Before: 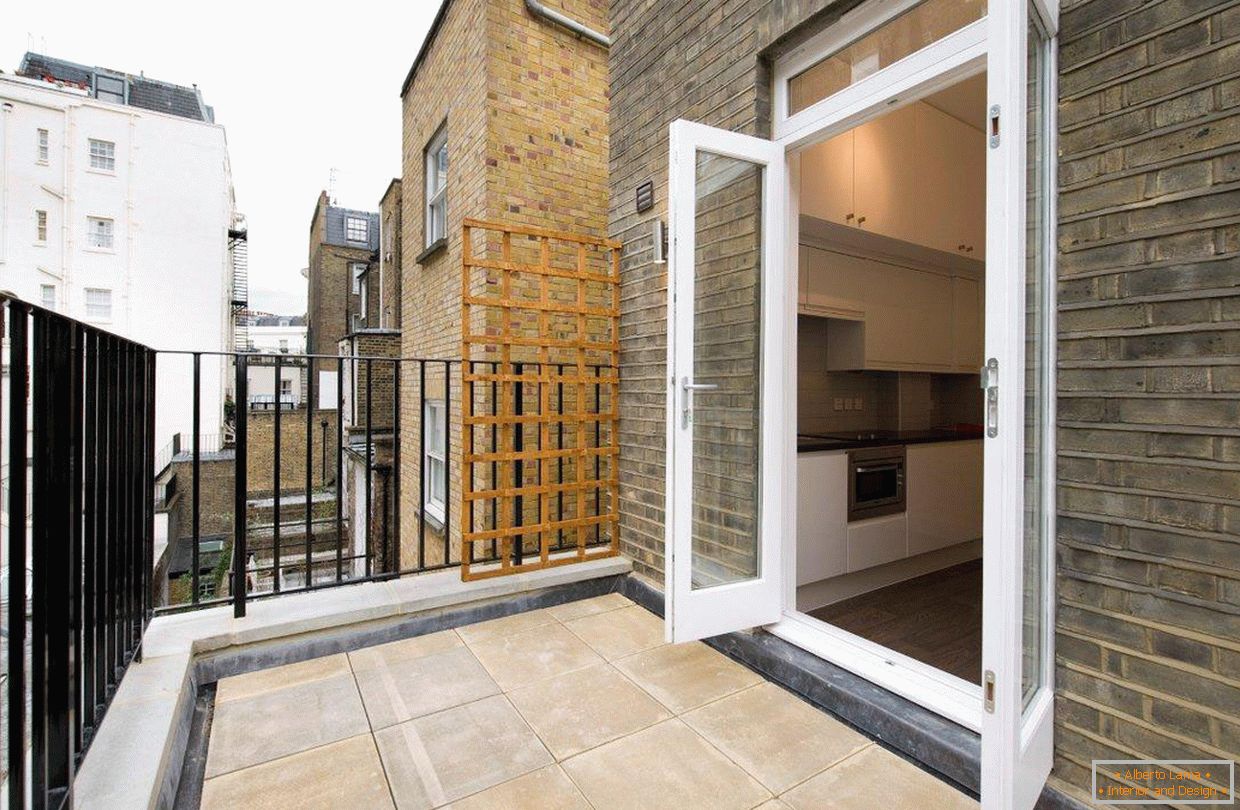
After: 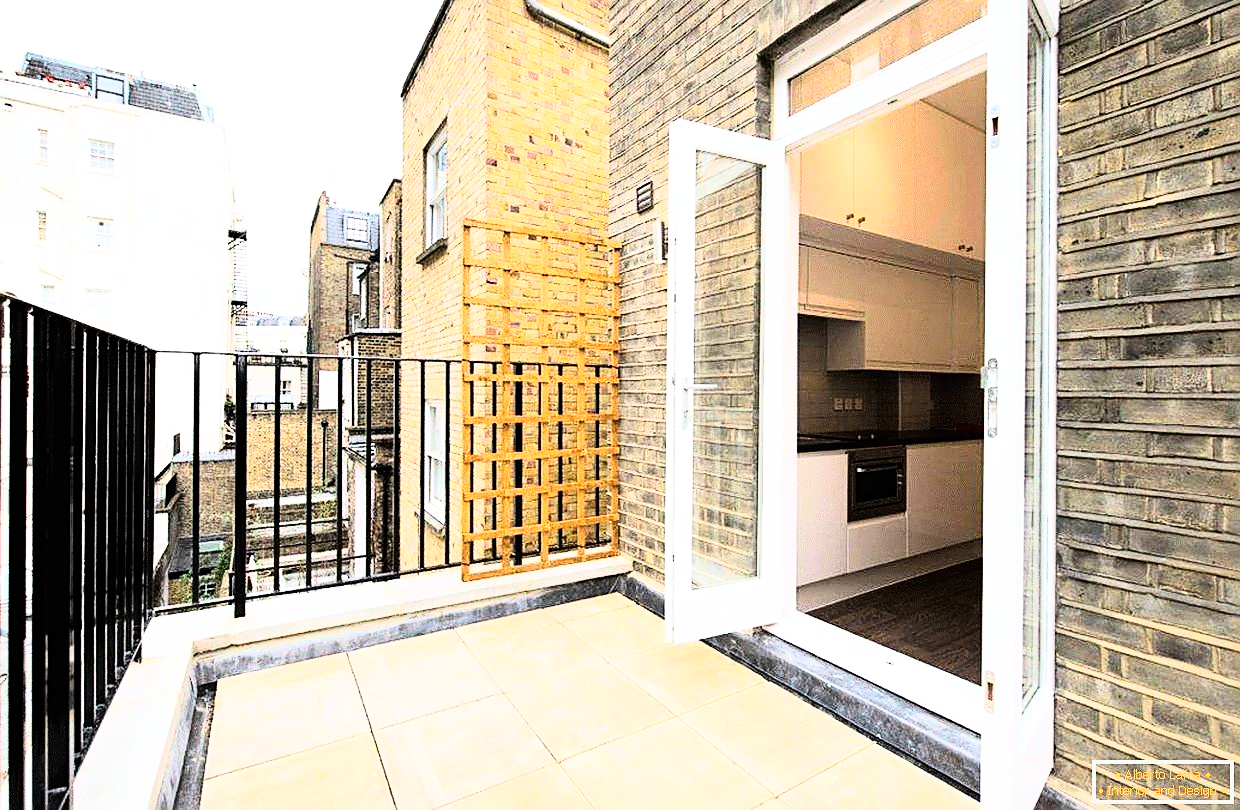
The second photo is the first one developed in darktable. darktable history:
sharpen: on, module defaults
exposure: exposure 0.258 EV, compensate highlight preservation false
rgb curve: curves: ch0 [(0, 0) (0.21, 0.15) (0.24, 0.21) (0.5, 0.75) (0.75, 0.96) (0.89, 0.99) (1, 1)]; ch1 [(0, 0.02) (0.21, 0.13) (0.25, 0.2) (0.5, 0.67) (0.75, 0.9) (0.89, 0.97) (1, 1)]; ch2 [(0, 0.02) (0.21, 0.13) (0.25, 0.2) (0.5, 0.67) (0.75, 0.9) (0.89, 0.97) (1, 1)], compensate middle gray true
